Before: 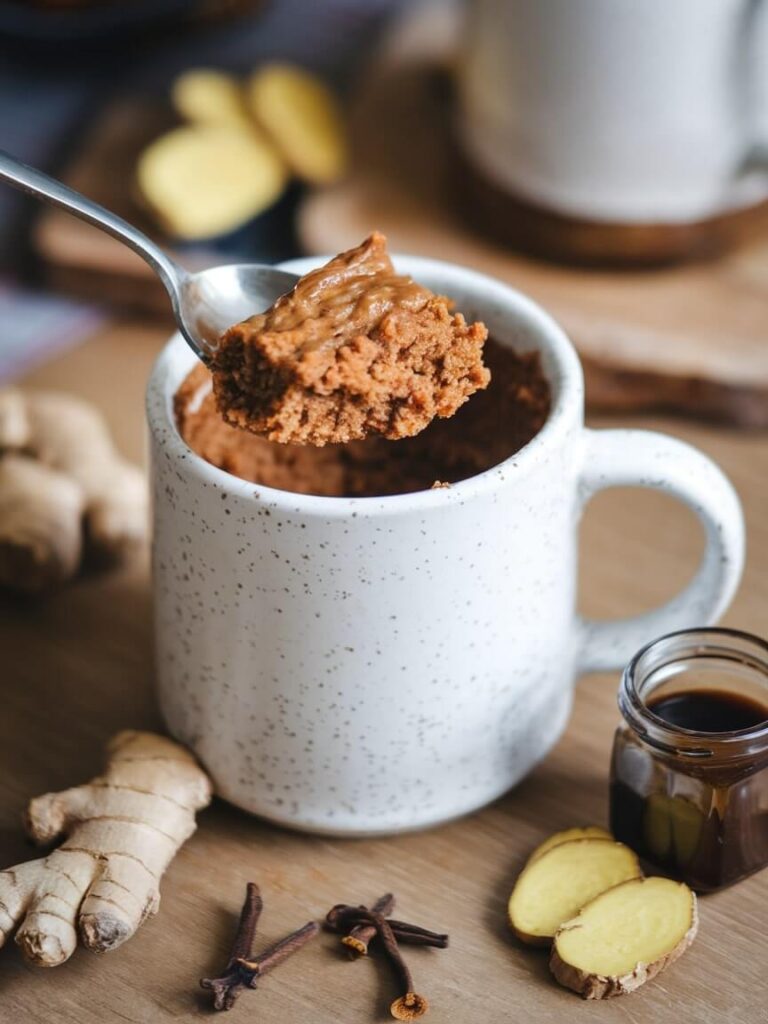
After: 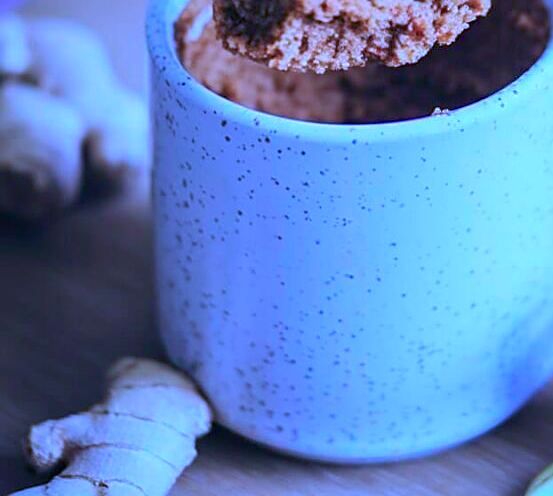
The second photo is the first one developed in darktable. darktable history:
sharpen: on, module defaults
crop: top 36.498%, right 27.964%, bottom 14.995%
shadows and highlights: shadows 25, highlights -25
exposure: black level correction 0.002, exposure 0.15 EV, compensate highlight preservation false
color calibration: output R [0.948, 0.091, -0.04, 0], output G [-0.3, 1.384, -0.085, 0], output B [-0.108, 0.061, 1.08, 0], illuminant as shot in camera, x 0.484, y 0.43, temperature 2405.29 K
